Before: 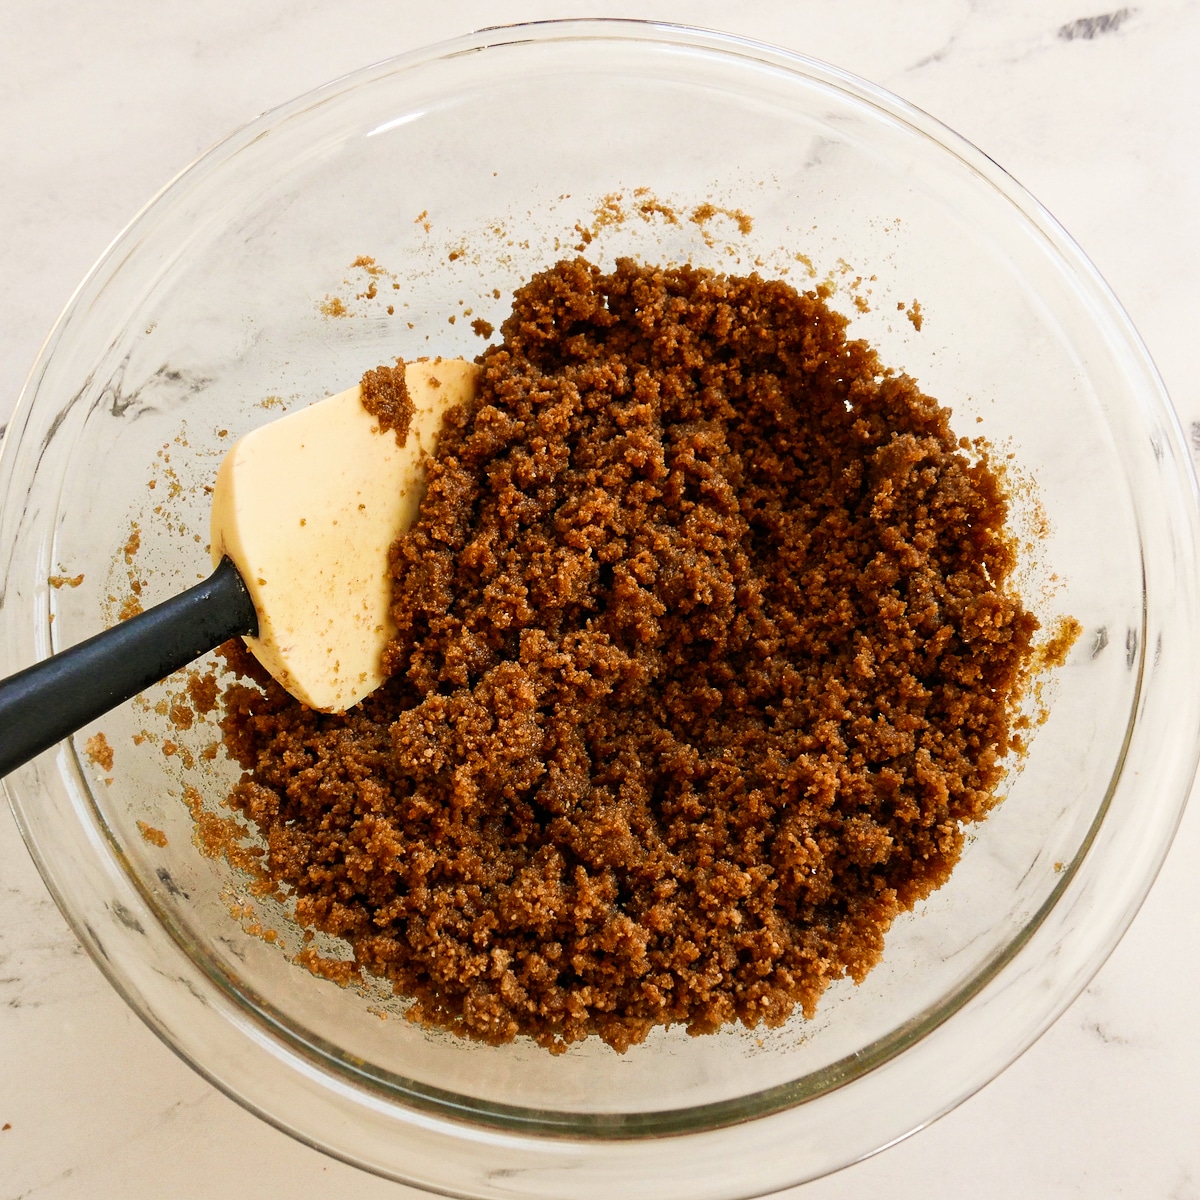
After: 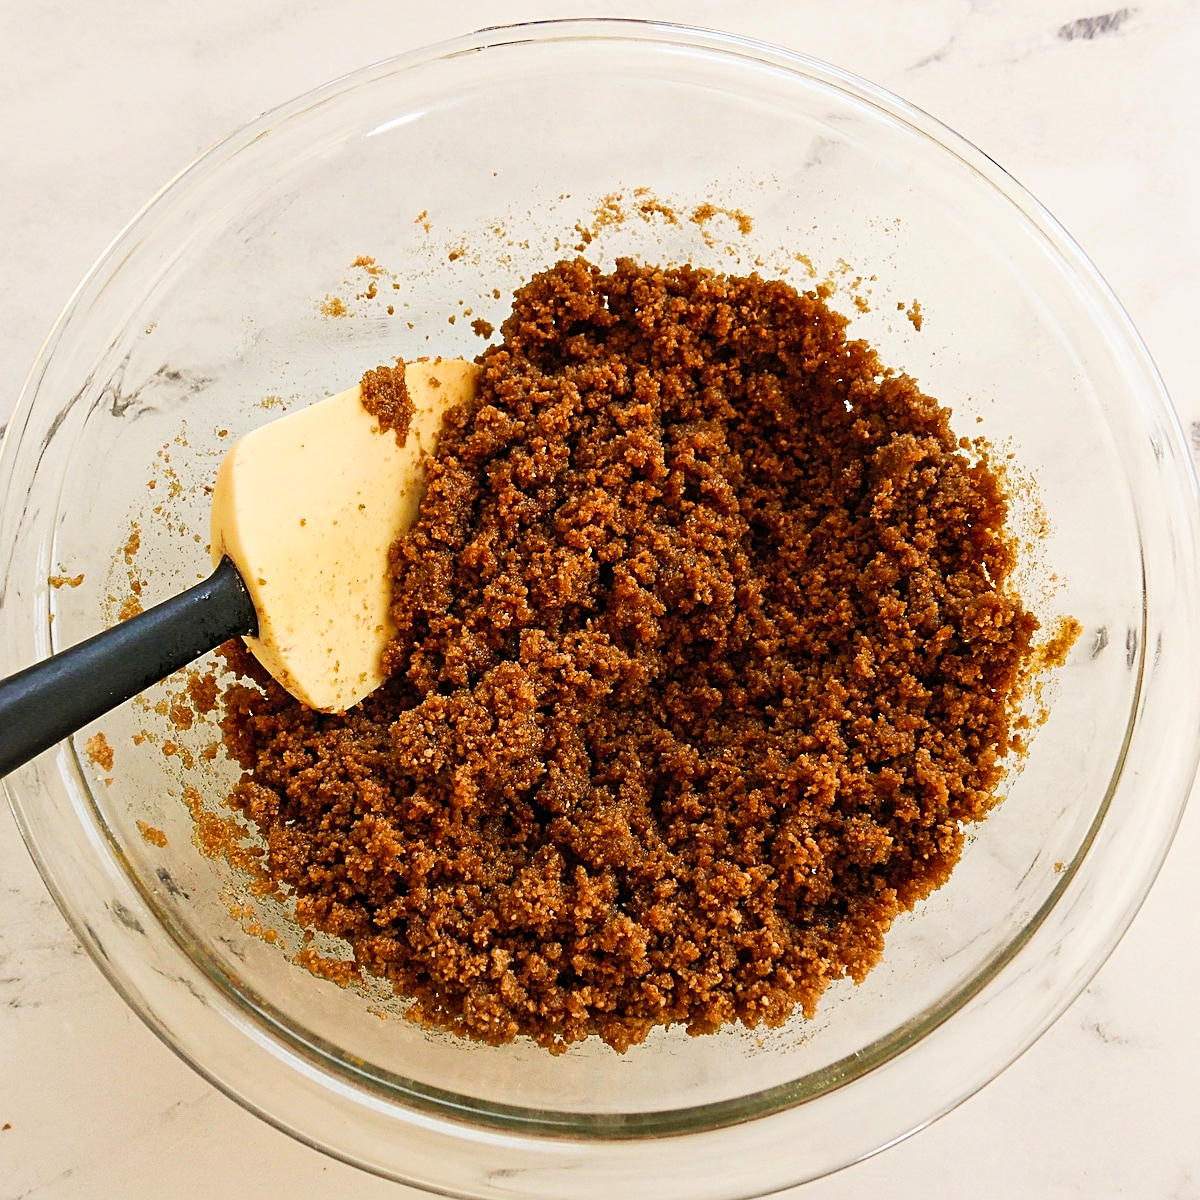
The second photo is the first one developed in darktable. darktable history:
contrast brightness saturation: contrast 0.03, brightness 0.06, saturation 0.13
sharpen: on, module defaults
